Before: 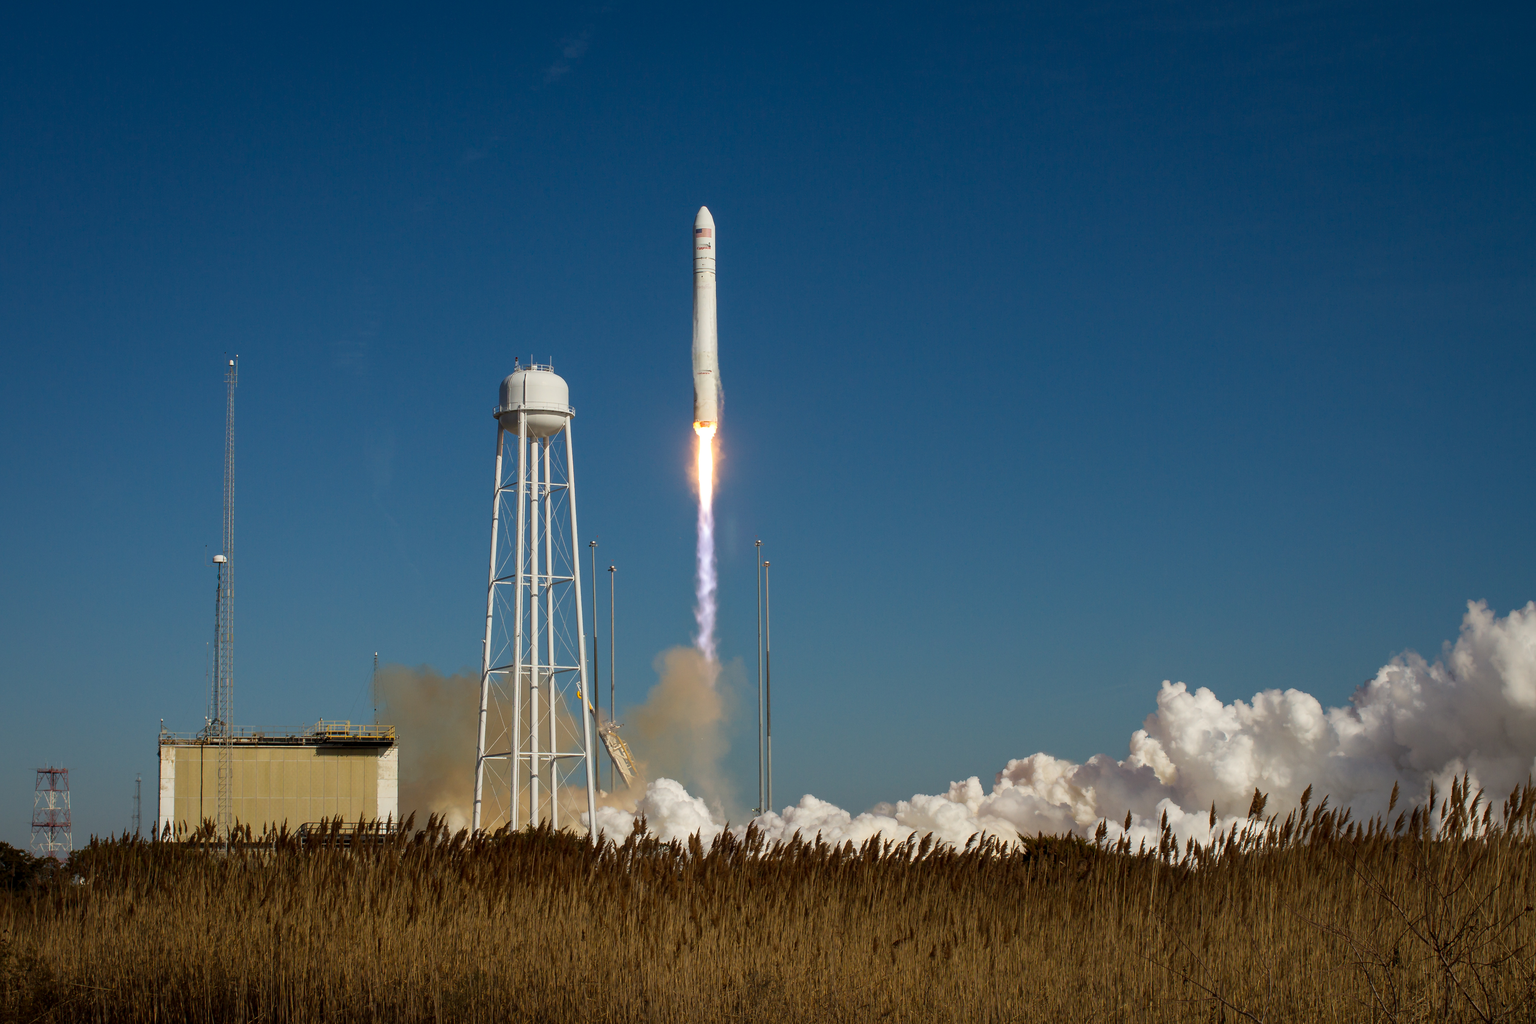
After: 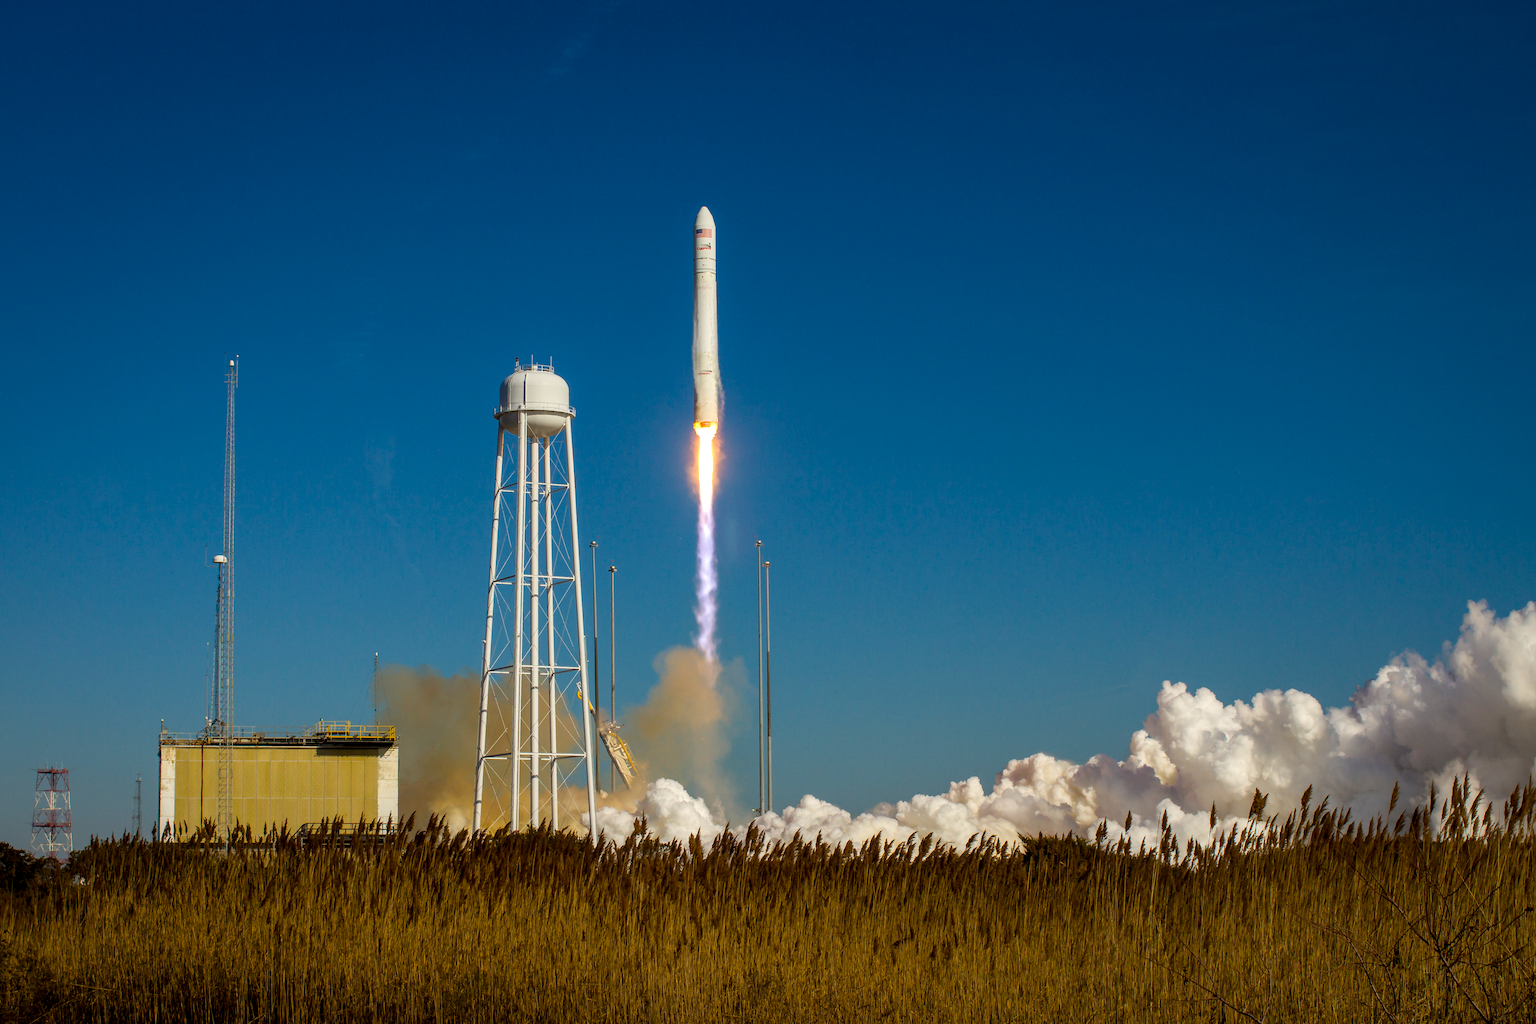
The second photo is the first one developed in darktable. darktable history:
local contrast: on, module defaults
color balance rgb: perceptual saturation grading › global saturation 30.054%, global vibrance 20%
